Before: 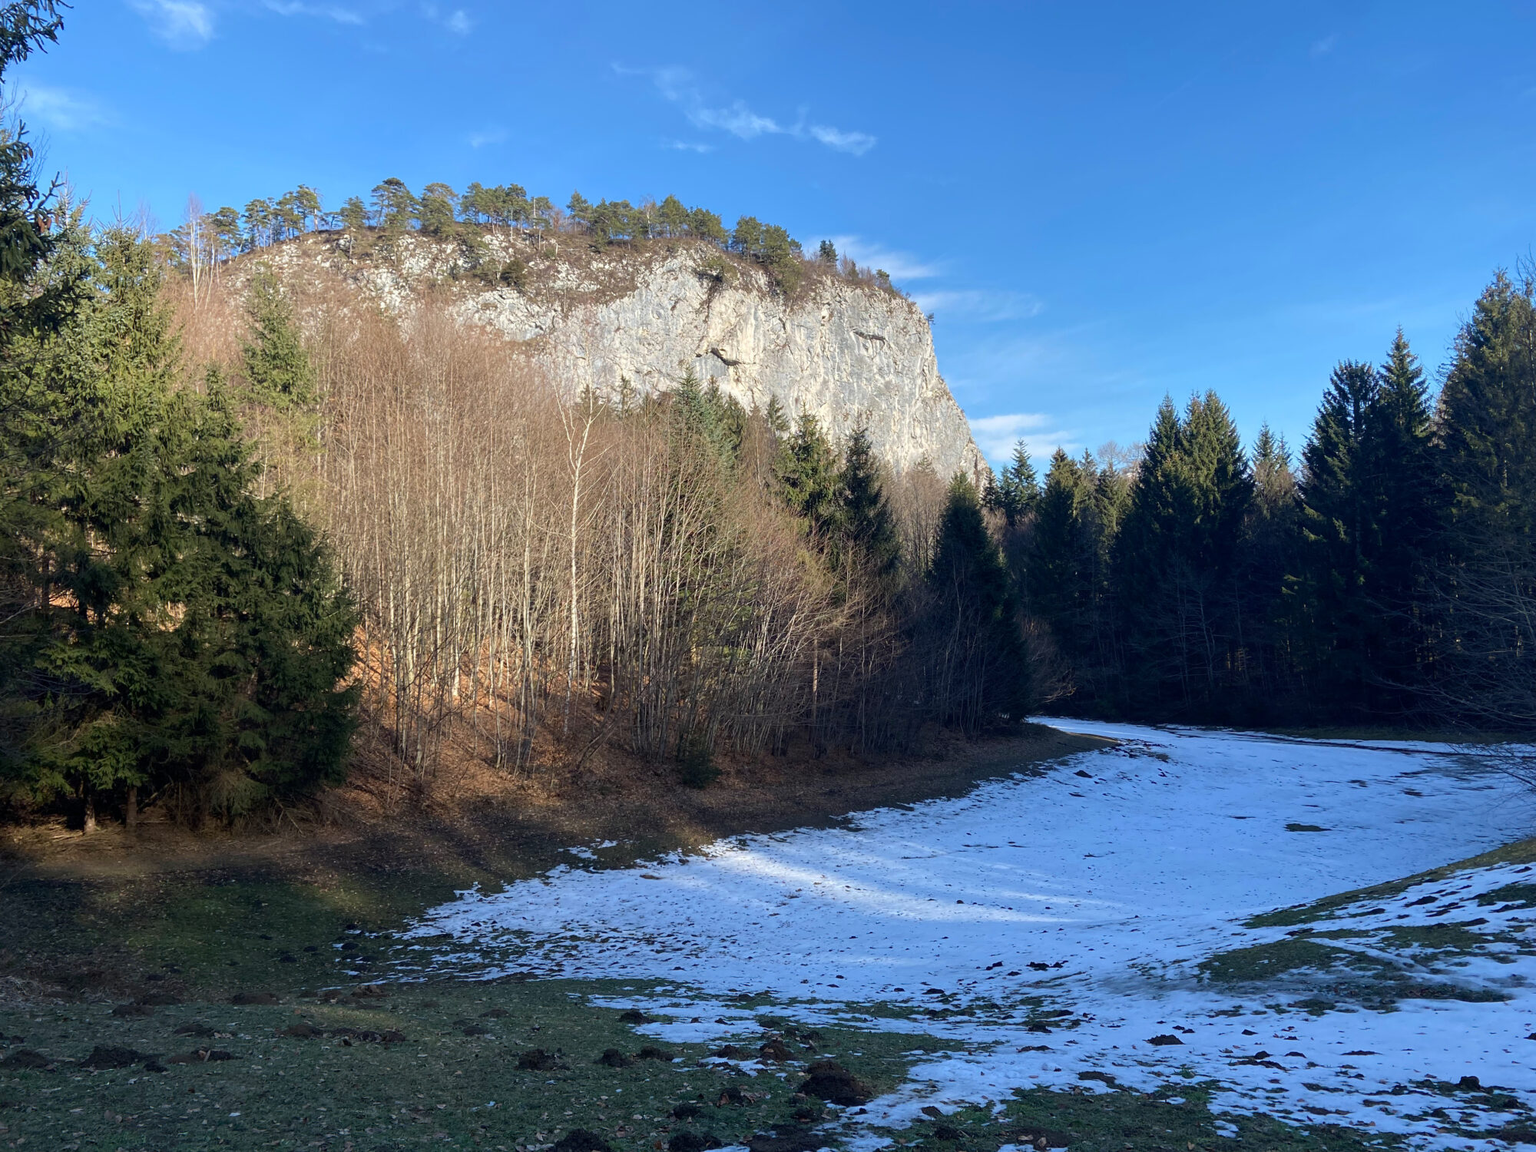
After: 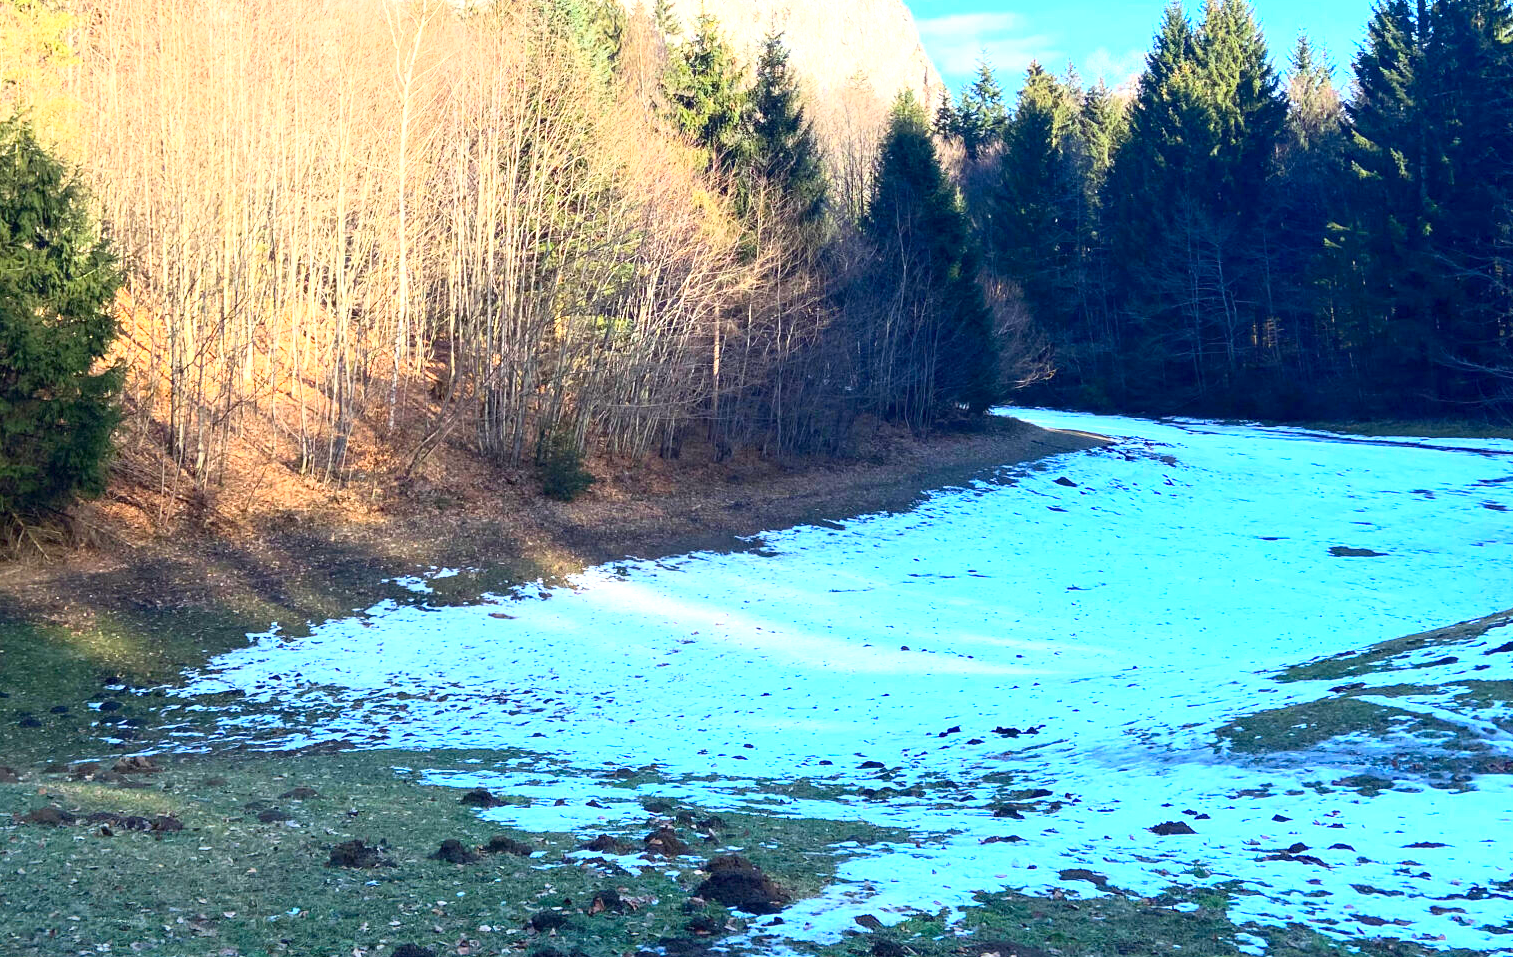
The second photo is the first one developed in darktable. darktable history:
base curve: curves: ch0 [(0, 0) (0.557, 0.834) (1, 1)]
contrast brightness saturation: contrast 0.09, saturation 0.28
exposure: exposure 1.2 EV, compensate highlight preservation false
crop and rotate: left 17.299%, top 35.115%, right 7.015%, bottom 1.024%
